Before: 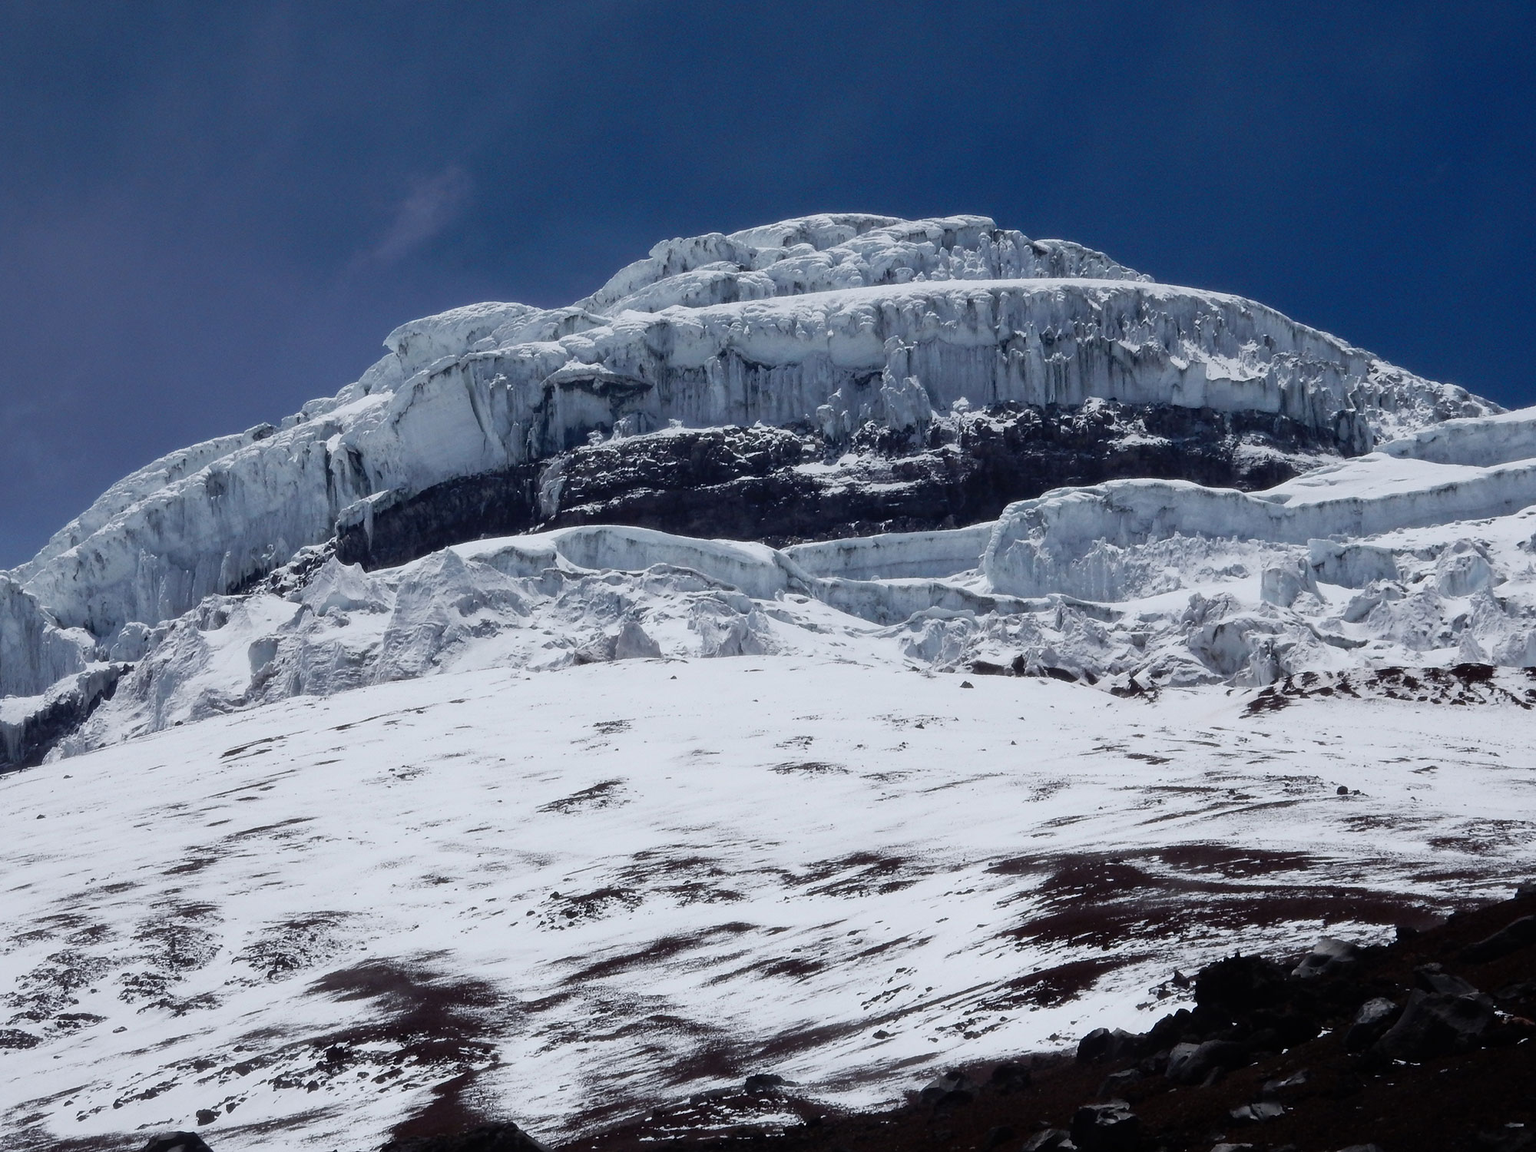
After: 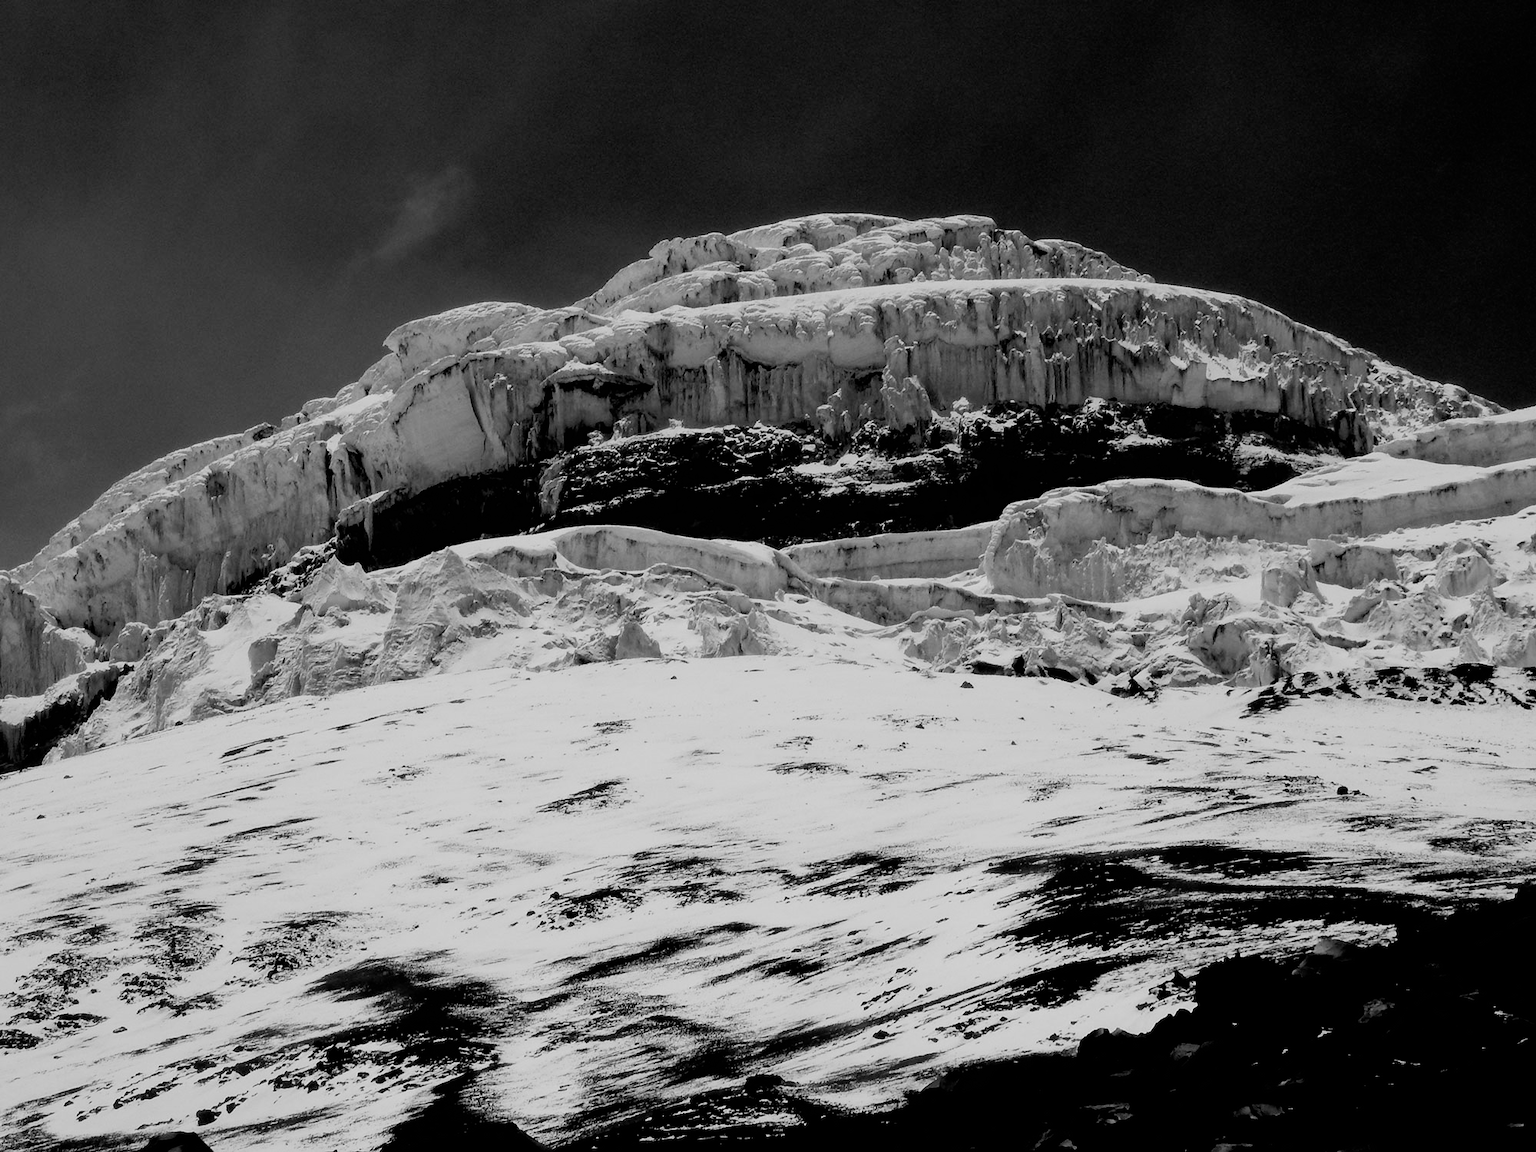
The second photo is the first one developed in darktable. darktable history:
exposure: black level correction 0.009, exposure -0.16 EV, compensate exposure bias true, compensate highlight preservation false
filmic rgb: black relative exposure -5.12 EV, white relative exposure 3.2 EV, threshold 2.98 EV, hardness 3.47, contrast 1.192, highlights saturation mix -49.35%, preserve chrominance no, color science v3 (2019), use custom middle-gray values true, enable highlight reconstruction true
